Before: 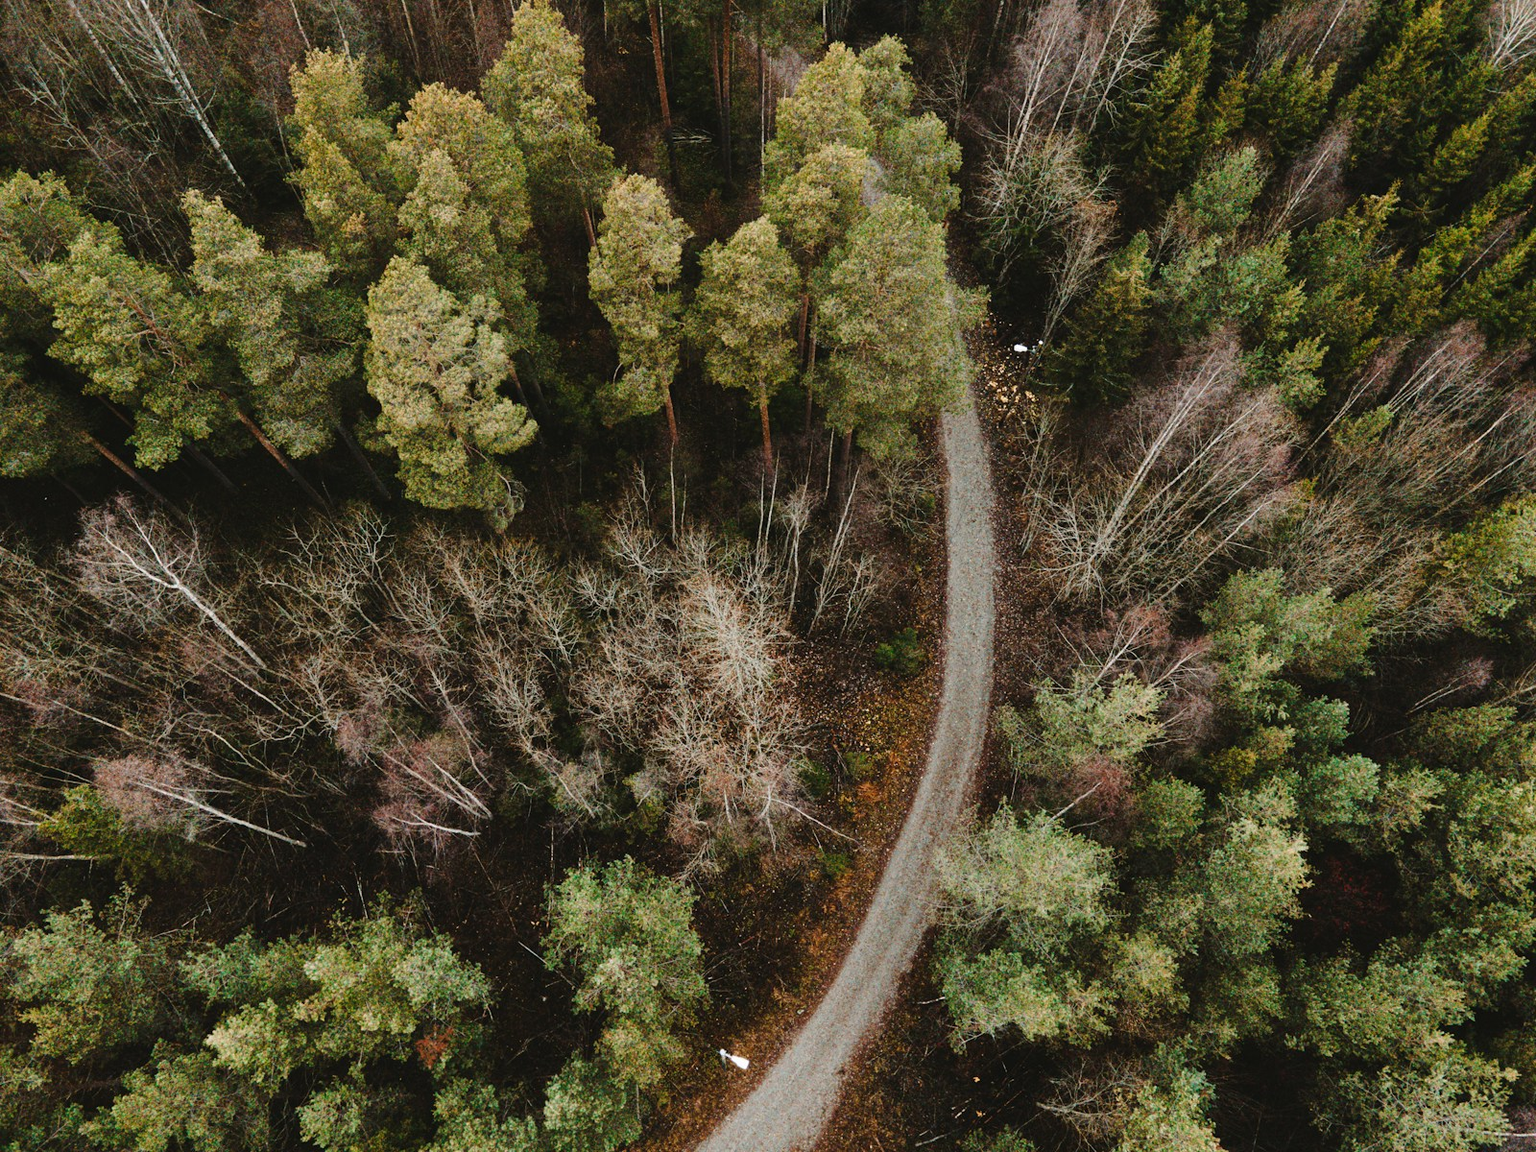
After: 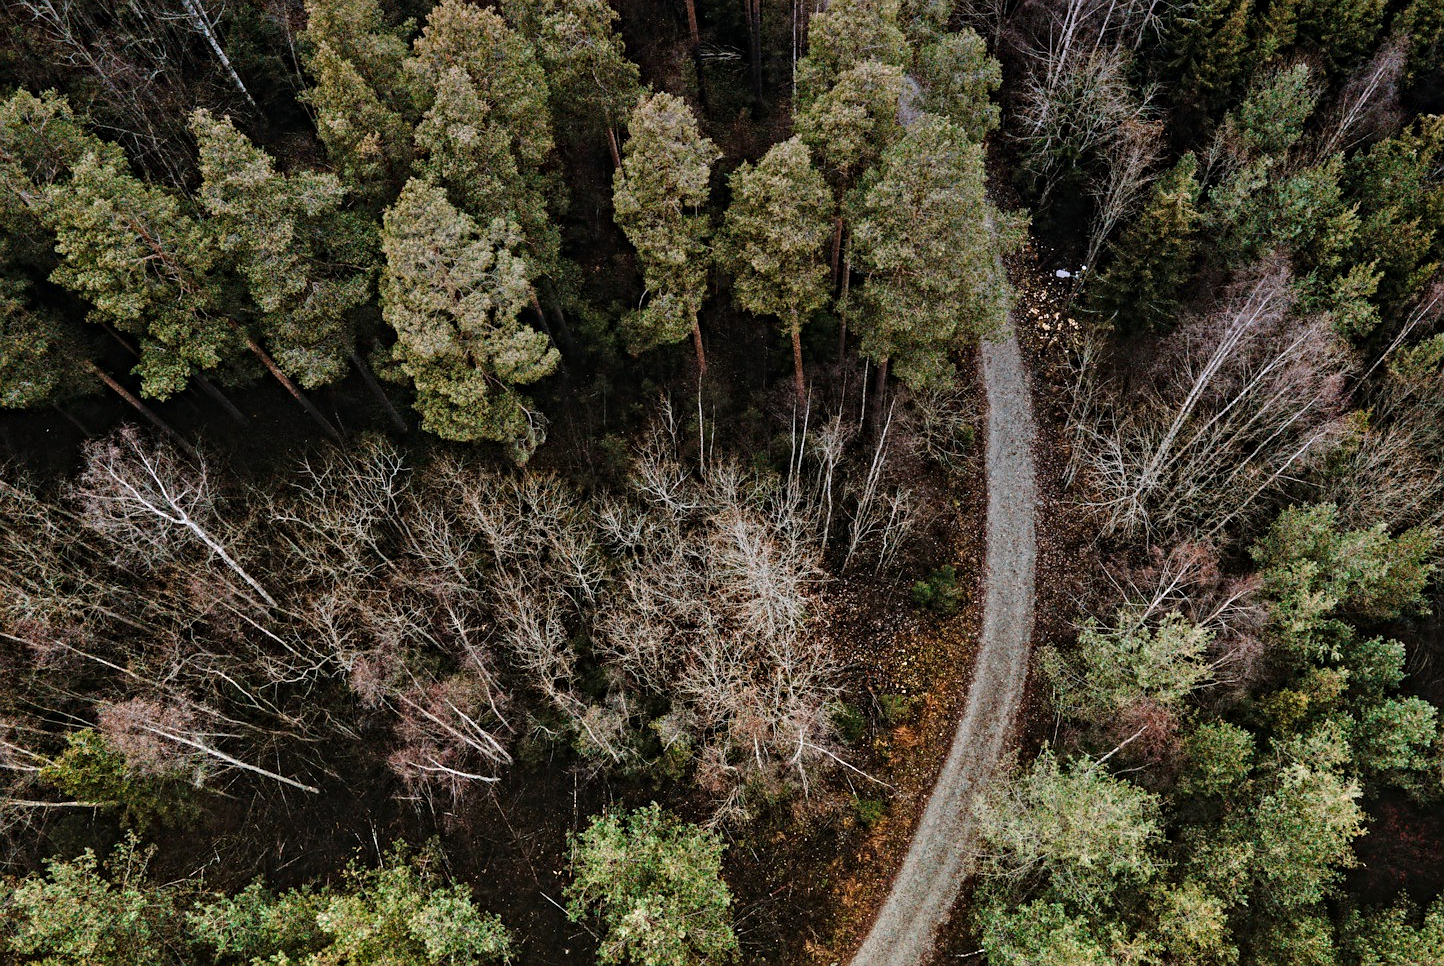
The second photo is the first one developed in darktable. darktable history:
contrast equalizer: y [[0.5, 0.5, 0.501, 0.63, 0.504, 0.5], [0.5 ×6], [0.5 ×6], [0 ×6], [0 ×6]]
local contrast: on, module defaults
graduated density: hue 238.83°, saturation 50%
sharpen: radius 0.969, amount 0.604
crop: top 7.49%, right 9.717%, bottom 11.943%
